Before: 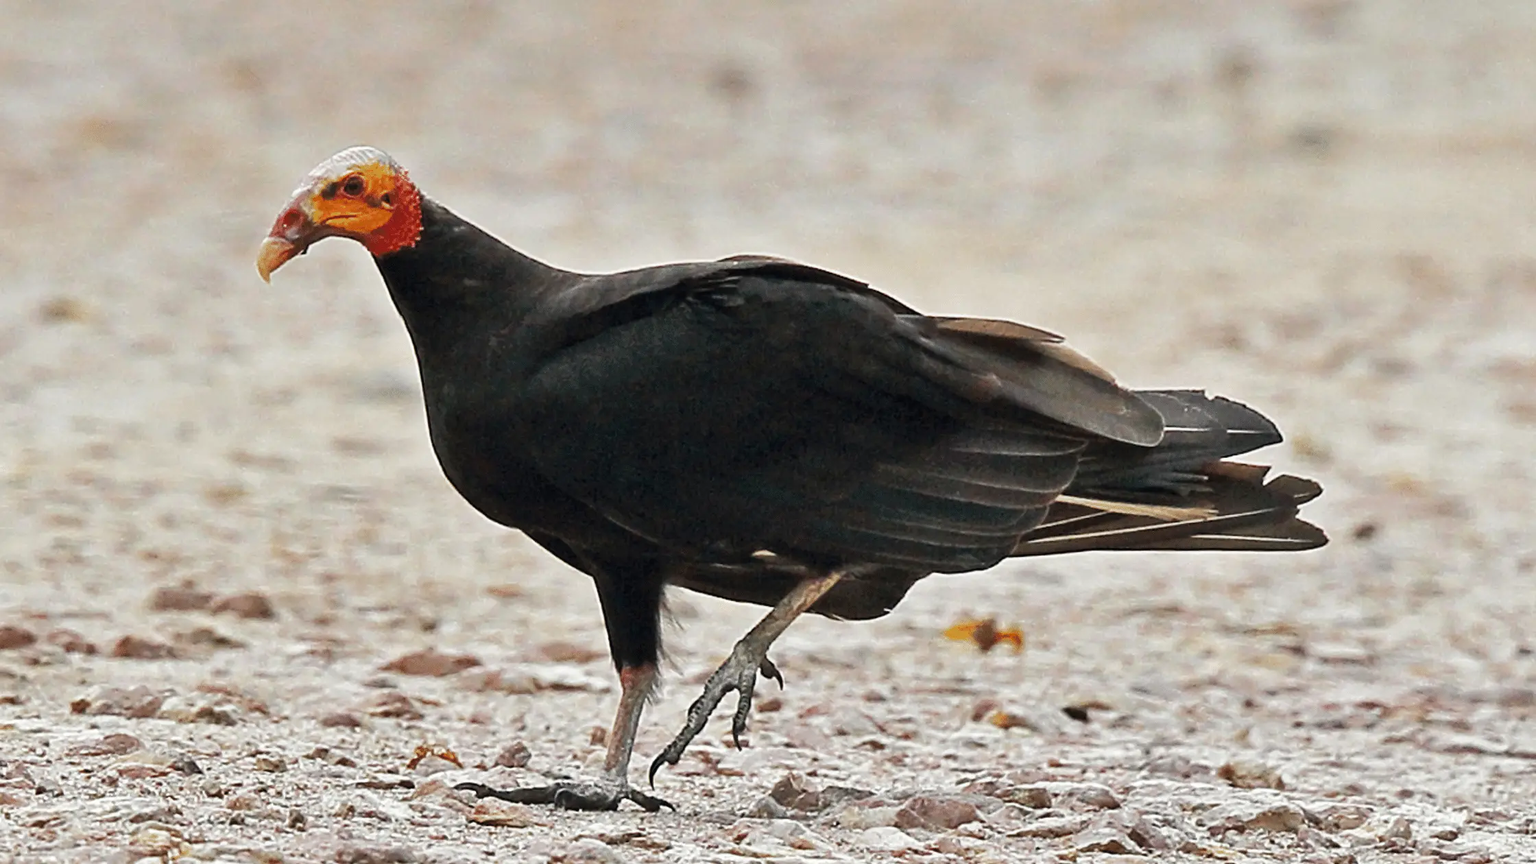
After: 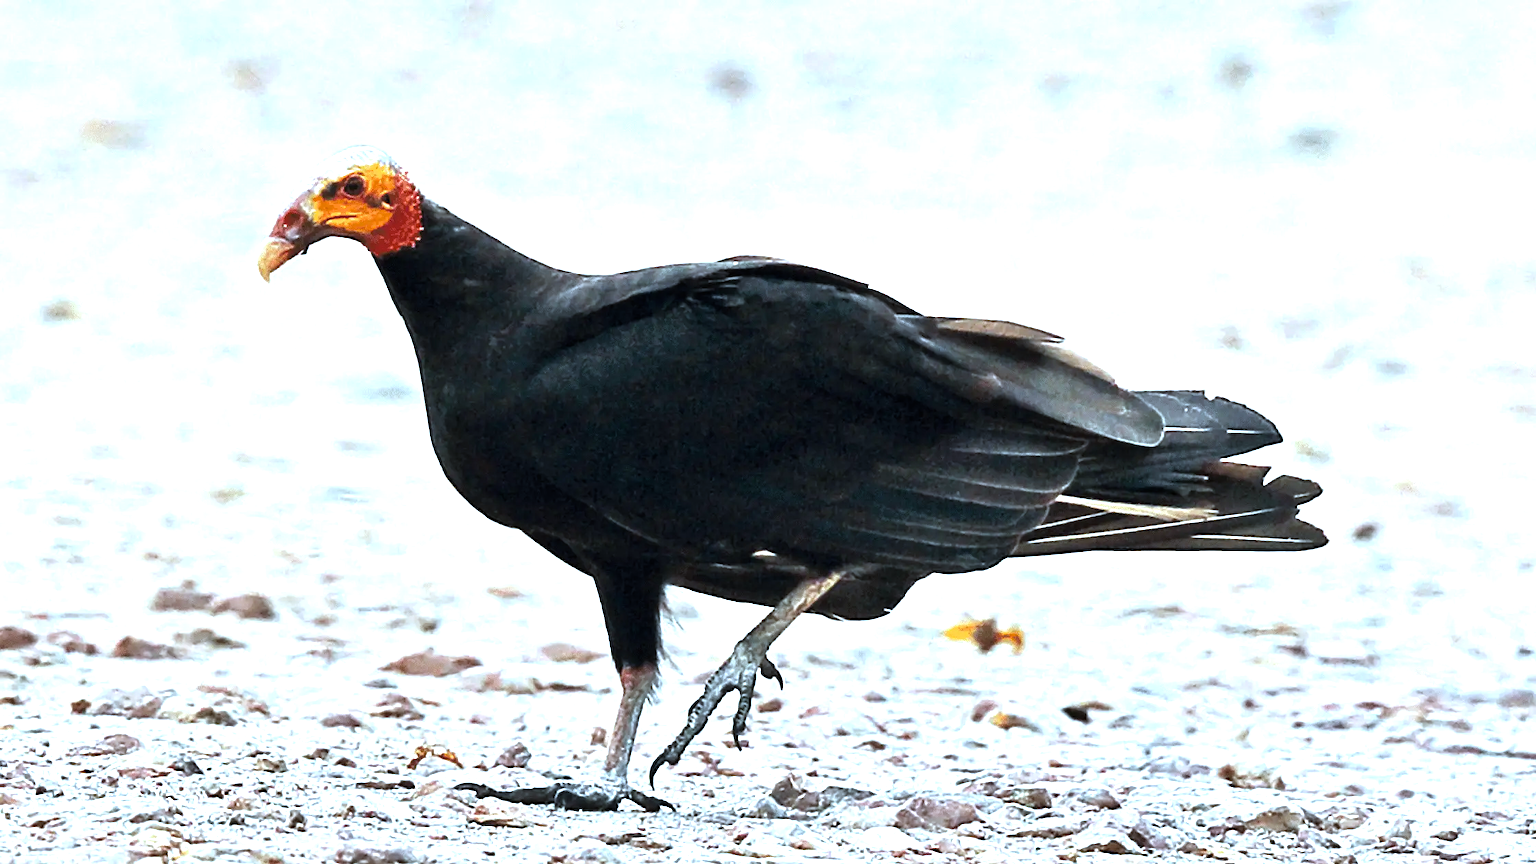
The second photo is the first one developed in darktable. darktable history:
exposure: exposure 0.95 EV, compensate highlight preservation false
color balance rgb: shadows lift › luminance -10%, power › luminance -9%, linear chroma grading › global chroma 10%, global vibrance 10%, contrast 15%, saturation formula JzAzBz (2021)
color calibration: x 0.37, y 0.382, temperature 4313.32 K
white balance: red 0.925, blue 1.046
local contrast: mode bilateral grid, contrast 15, coarseness 36, detail 105%, midtone range 0.2
